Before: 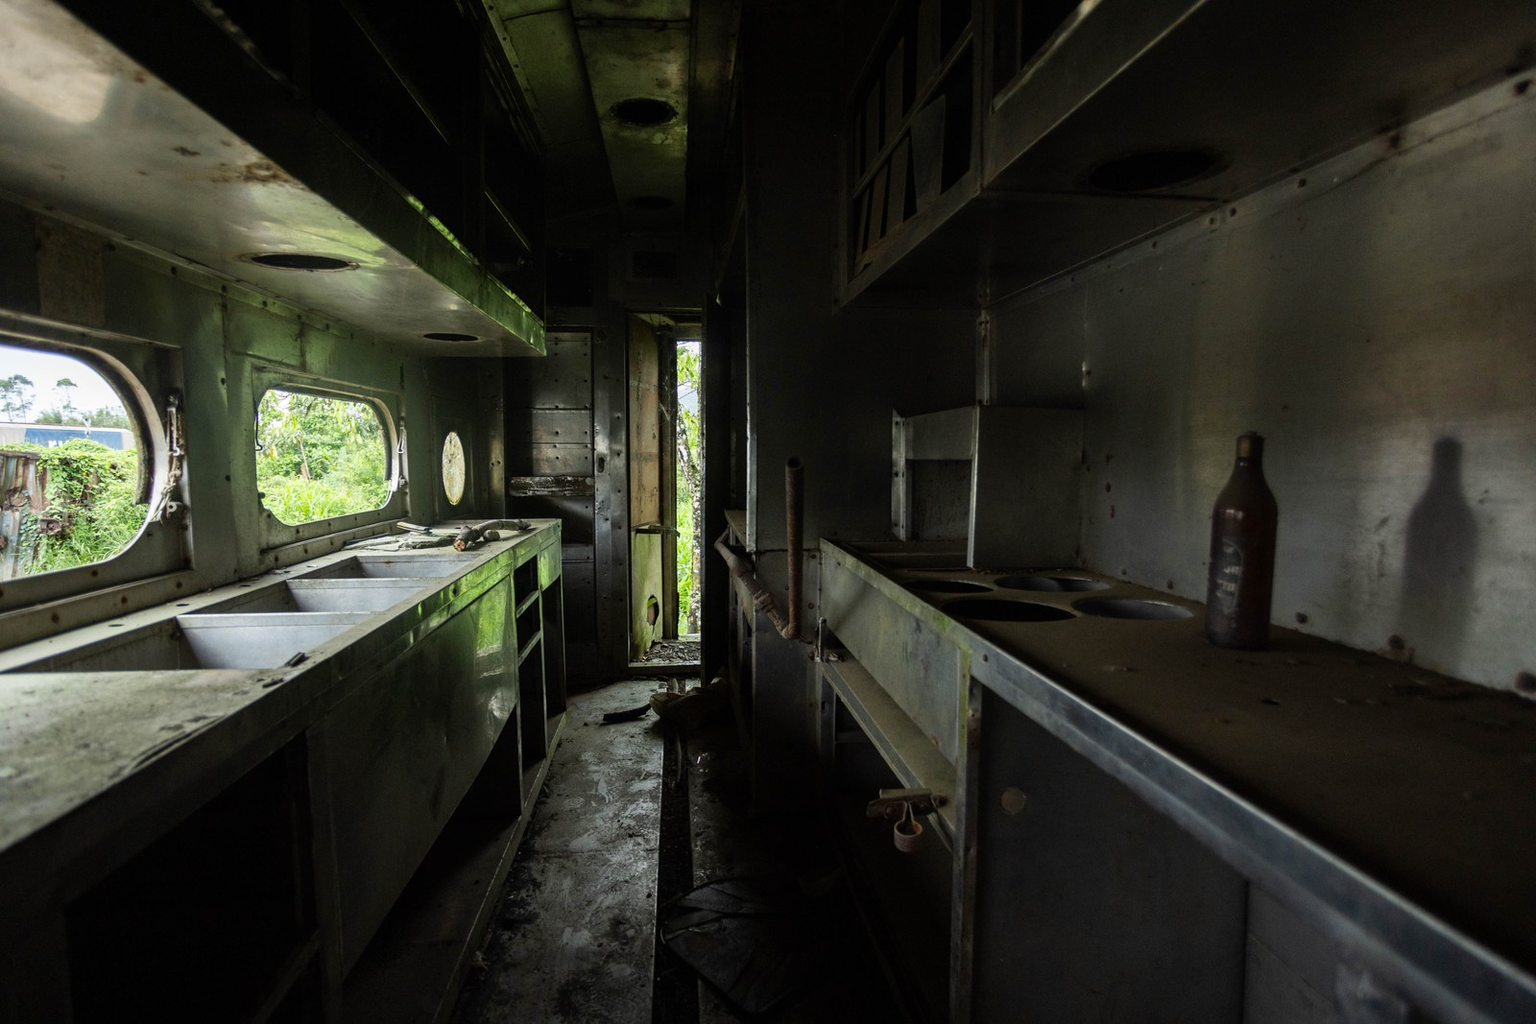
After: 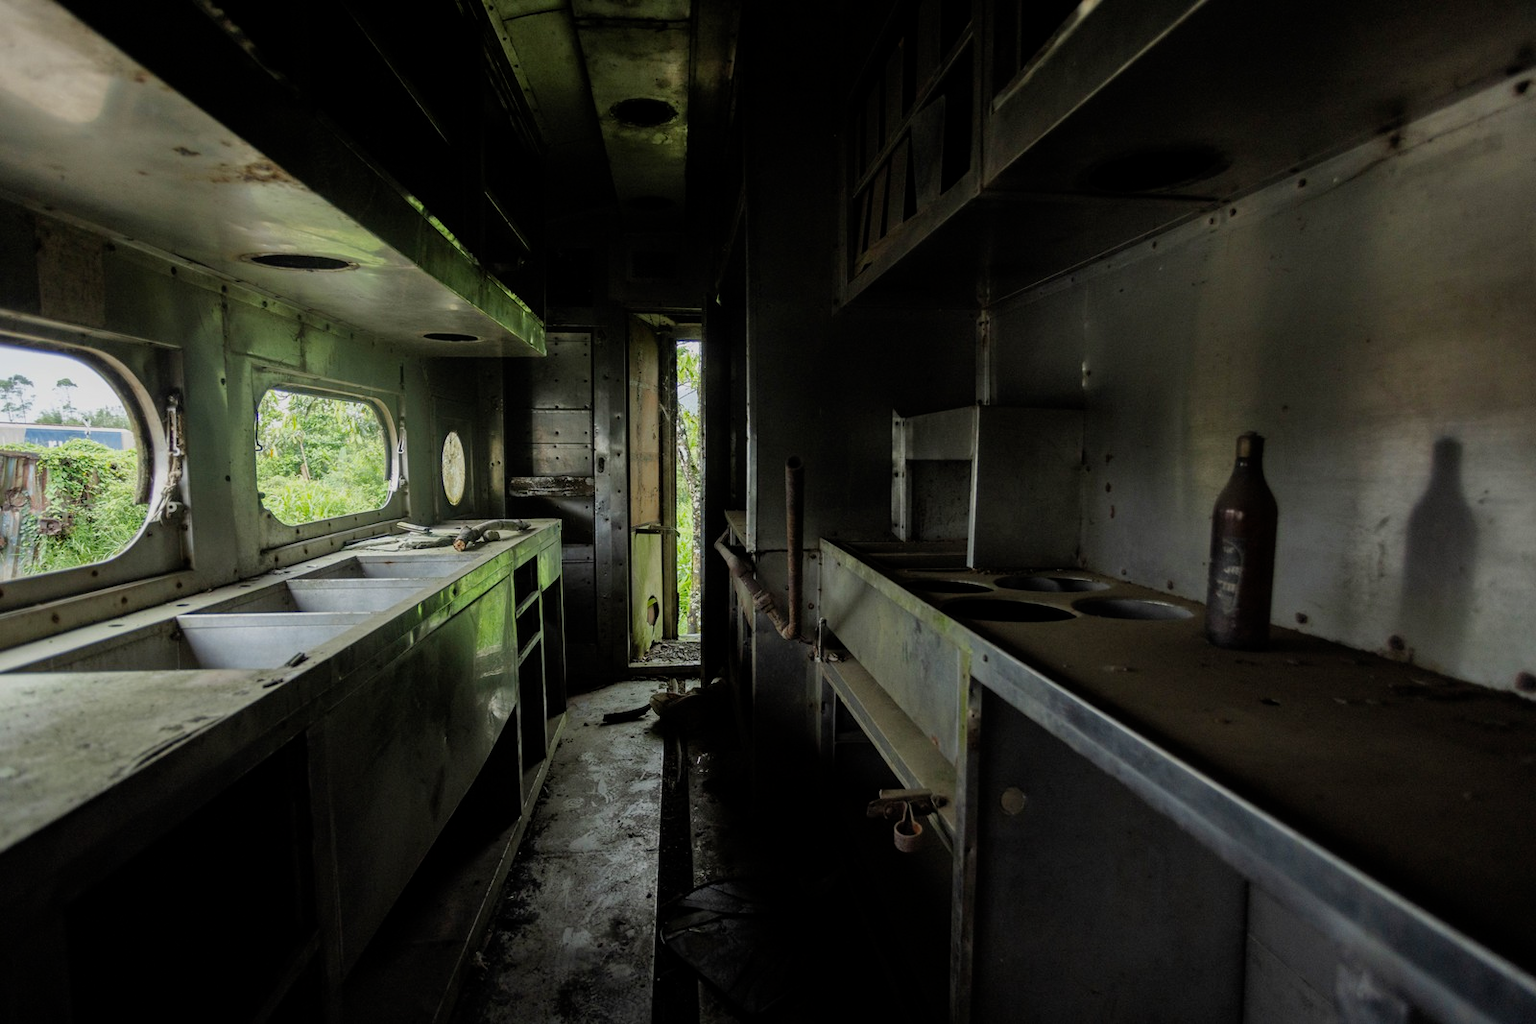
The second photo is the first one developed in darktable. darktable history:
filmic rgb: middle gray luminance 18.43%, black relative exposure -10.48 EV, white relative exposure 3.4 EV, threshold 3.06 EV, target black luminance 0%, hardness 6.06, latitude 98.98%, contrast 0.851, shadows ↔ highlights balance 0.533%, color science v5 (2021), contrast in shadows safe, contrast in highlights safe, enable highlight reconstruction true
exposure: exposure 0.085 EV, compensate highlight preservation false
tone equalizer: -8 EV 0 EV, -7 EV 0.002 EV, -6 EV -0.004 EV, -5 EV -0.014 EV, -4 EV -0.059 EV, -3 EV -0.213 EV, -2 EV -0.266 EV, -1 EV 0.108 EV, +0 EV 0.313 EV, edges refinement/feathering 500, mask exposure compensation -1.57 EV, preserve details guided filter
